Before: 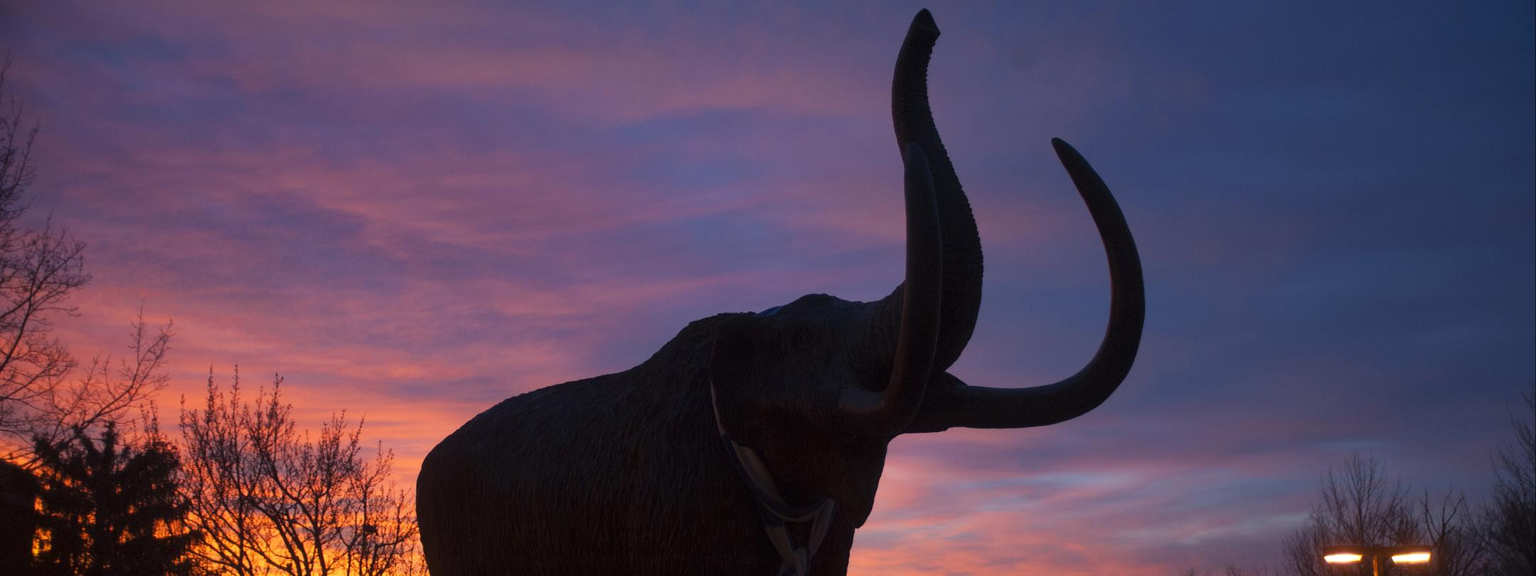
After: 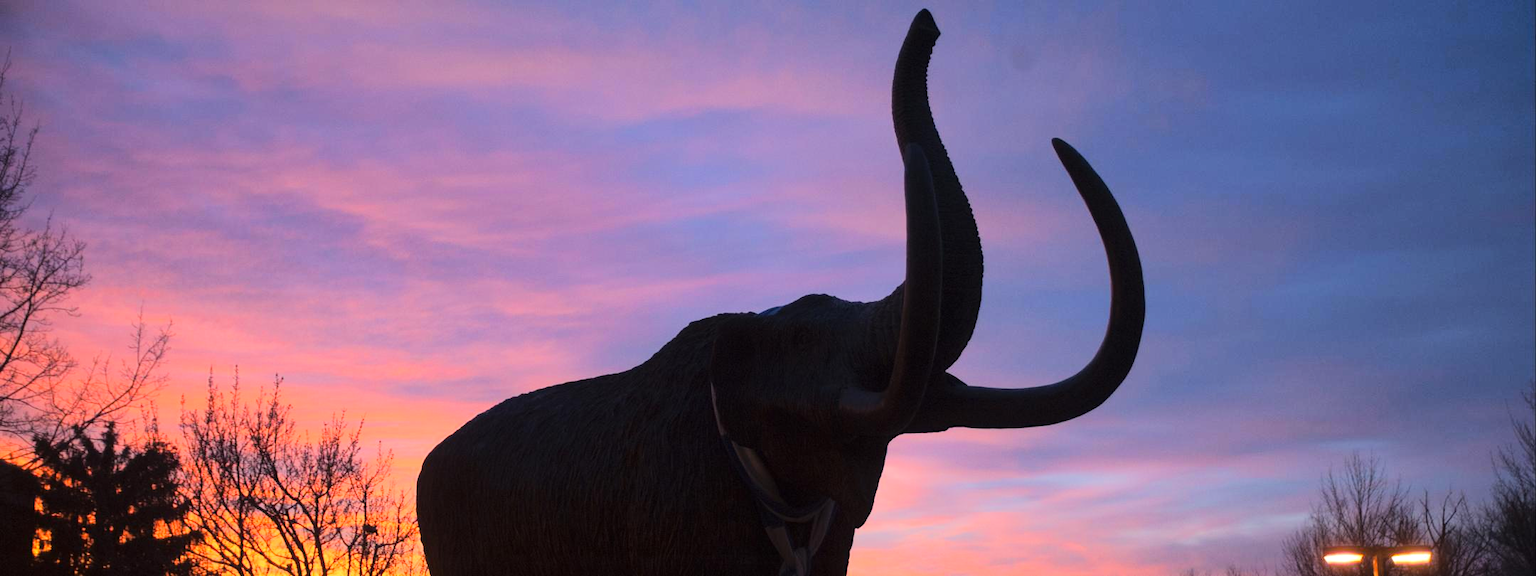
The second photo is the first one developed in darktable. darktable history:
exposure: exposure 0.021 EV, compensate highlight preservation false
levels: levels [0, 0.498, 1]
tone equalizer: -7 EV 0.155 EV, -6 EV 0.607 EV, -5 EV 1.15 EV, -4 EV 1.33 EV, -3 EV 1.17 EV, -2 EV 0.6 EV, -1 EV 0.153 EV, edges refinement/feathering 500, mask exposure compensation -1.57 EV, preserve details no
